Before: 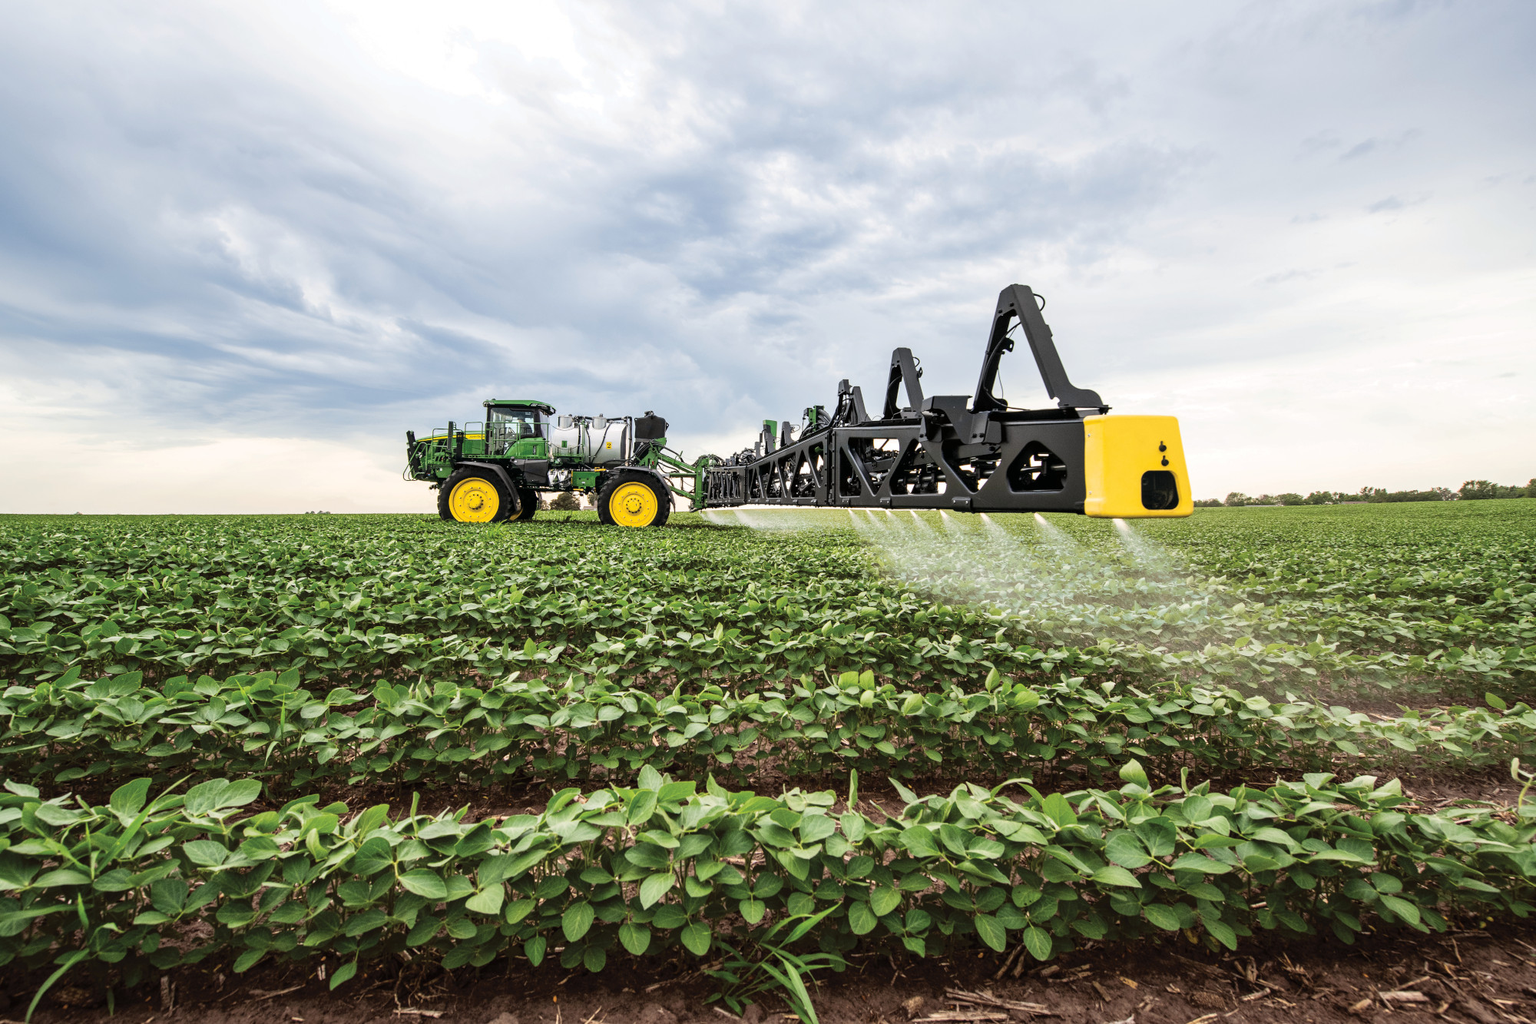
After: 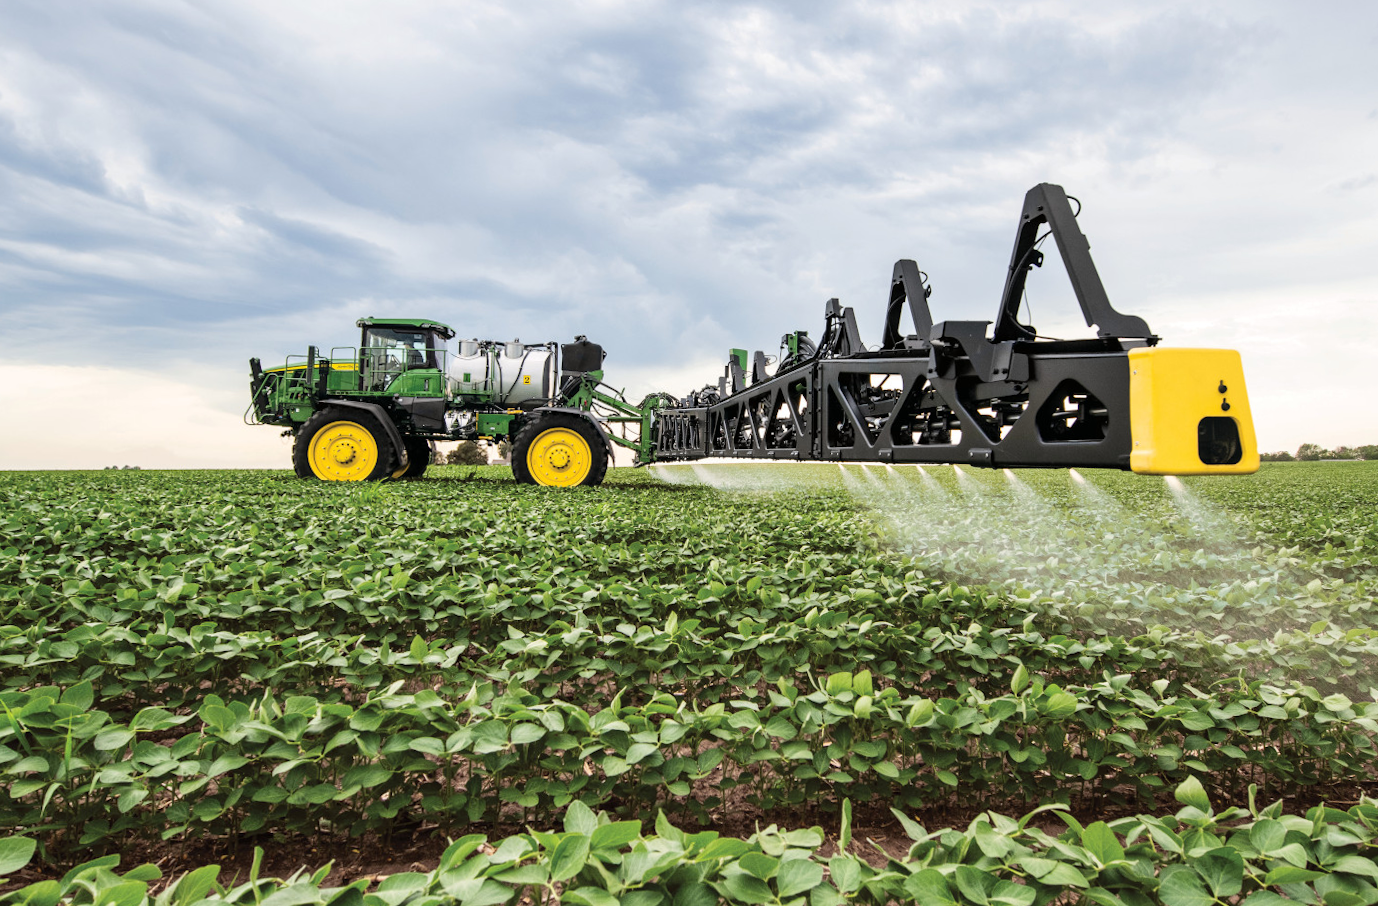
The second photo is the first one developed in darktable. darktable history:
crop and rotate: left 17.046%, top 10.659%, right 12.989%, bottom 14.553%
rotate and perspective: rotation -0.013°, lens shift (vertical) -0.027, lens shift (horizontal) 0.178, crop left 0.016, crop right 0.989, crop top 0.082, crop bottom 0.918
